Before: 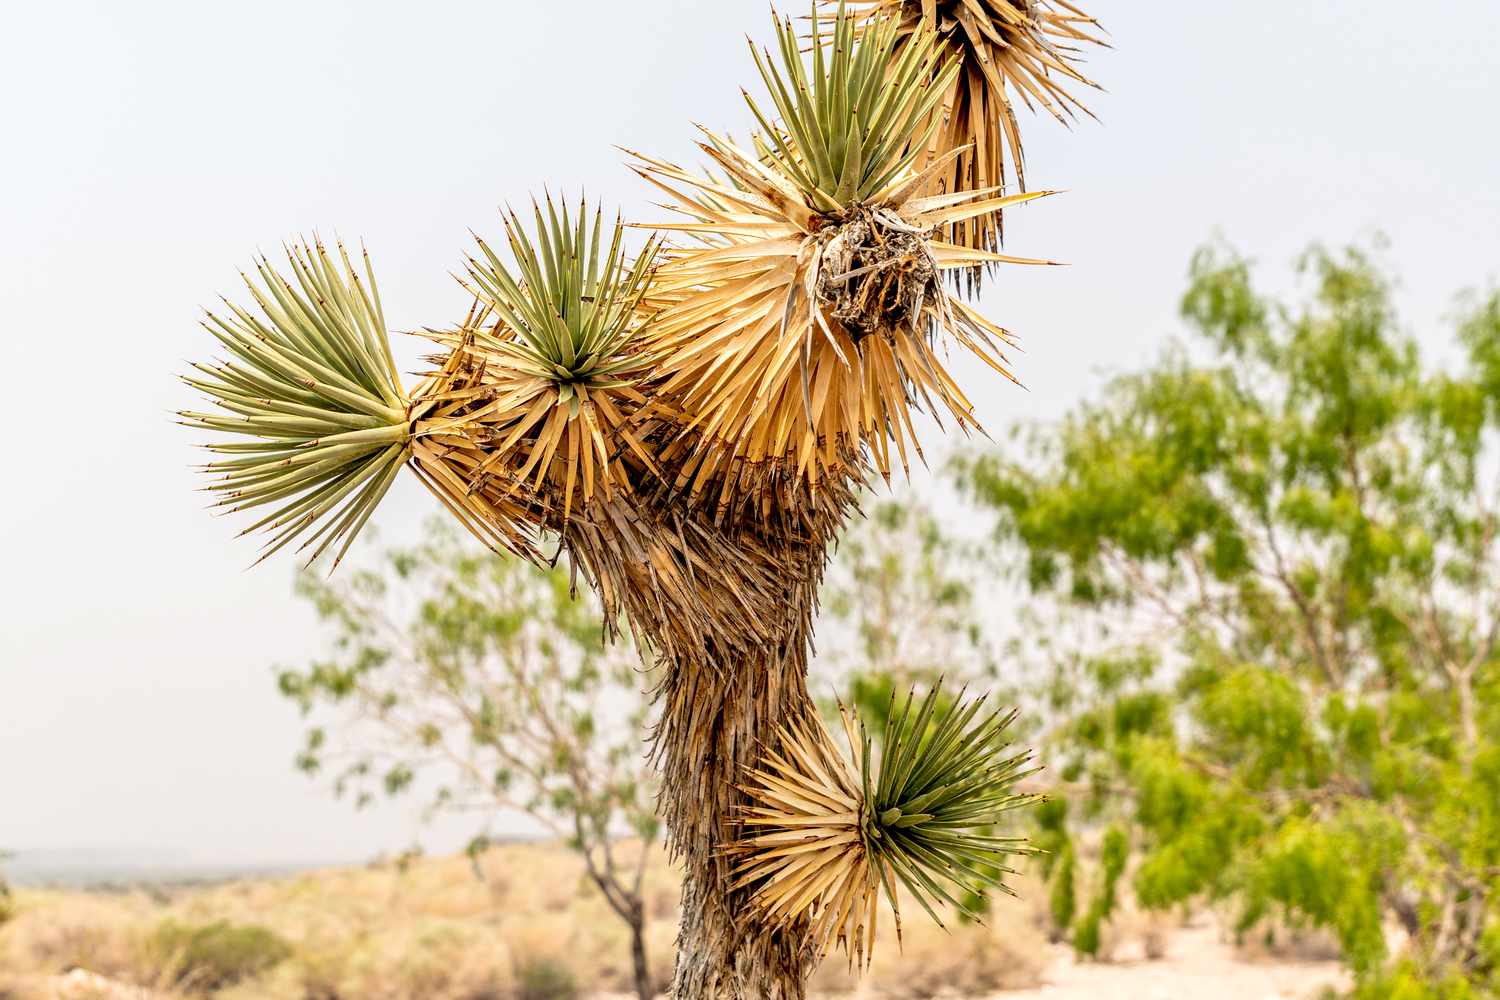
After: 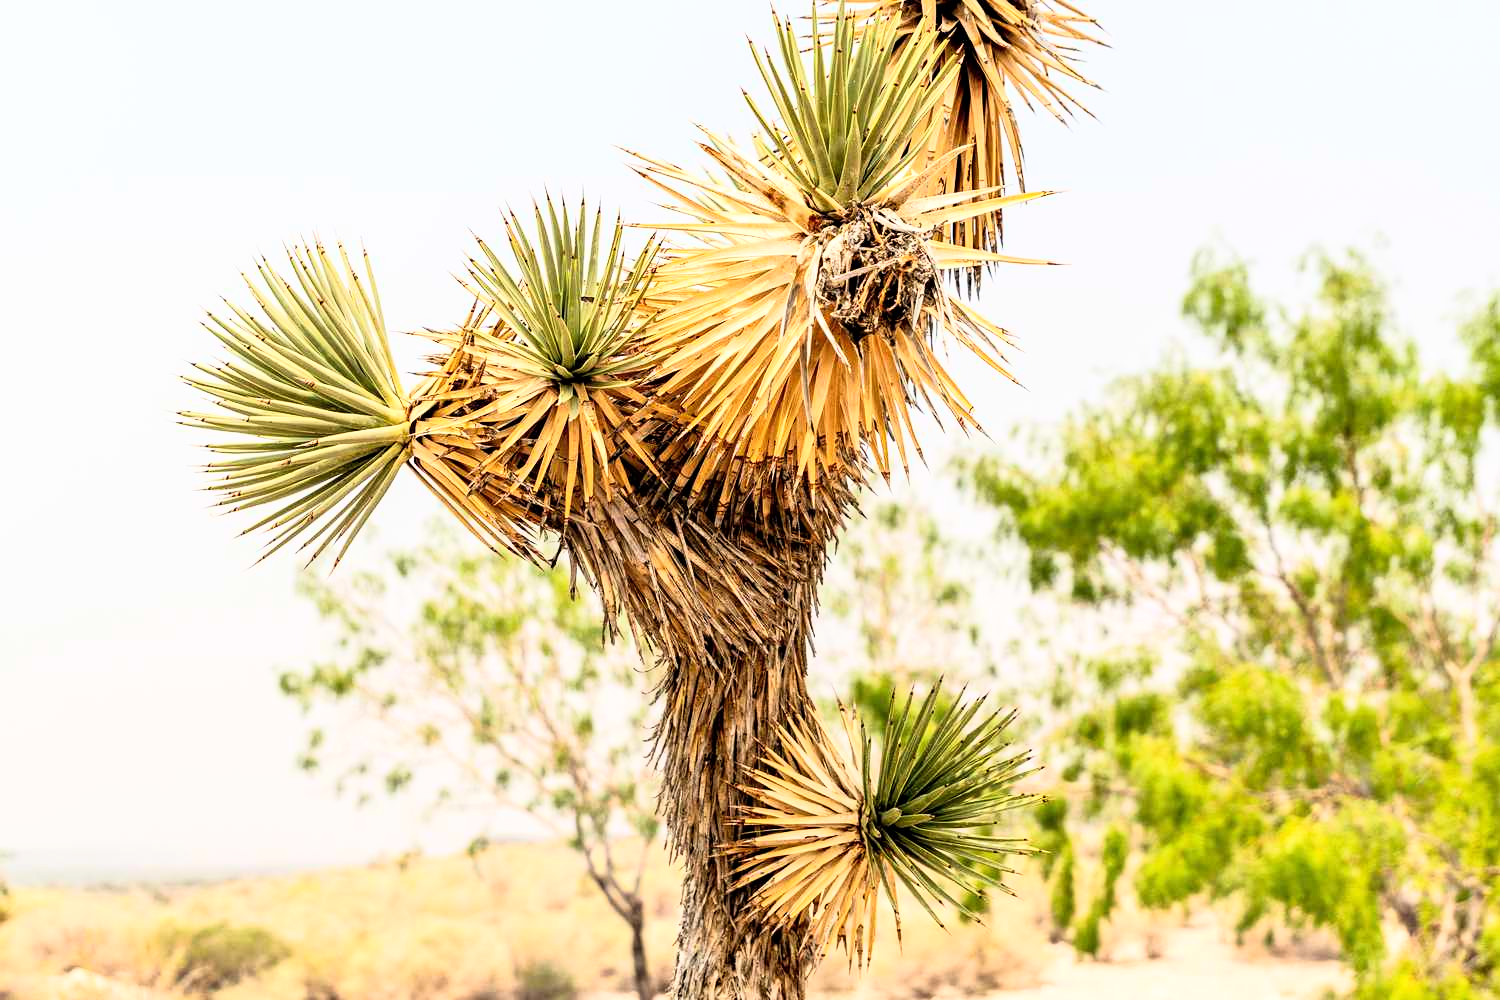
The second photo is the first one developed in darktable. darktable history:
base curve: curves: ch0 [(0, 0) (0.005, 0.002) (0.193, 0.295) (0.399, 0.664) (0.75, 0.928) (1, 1)]
